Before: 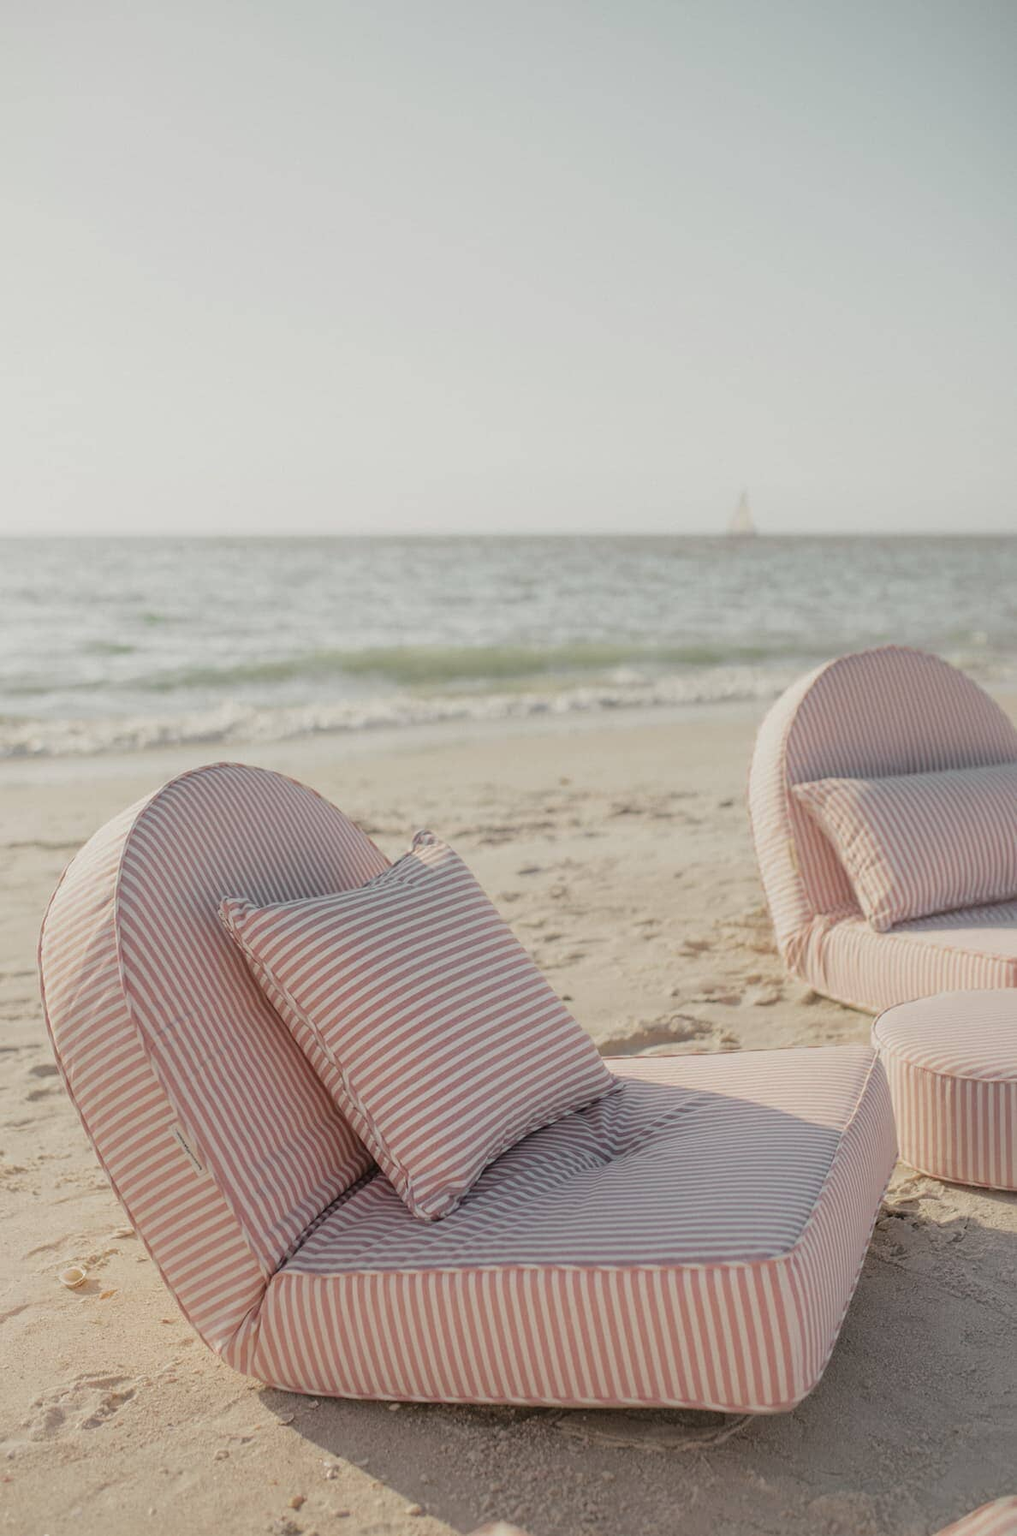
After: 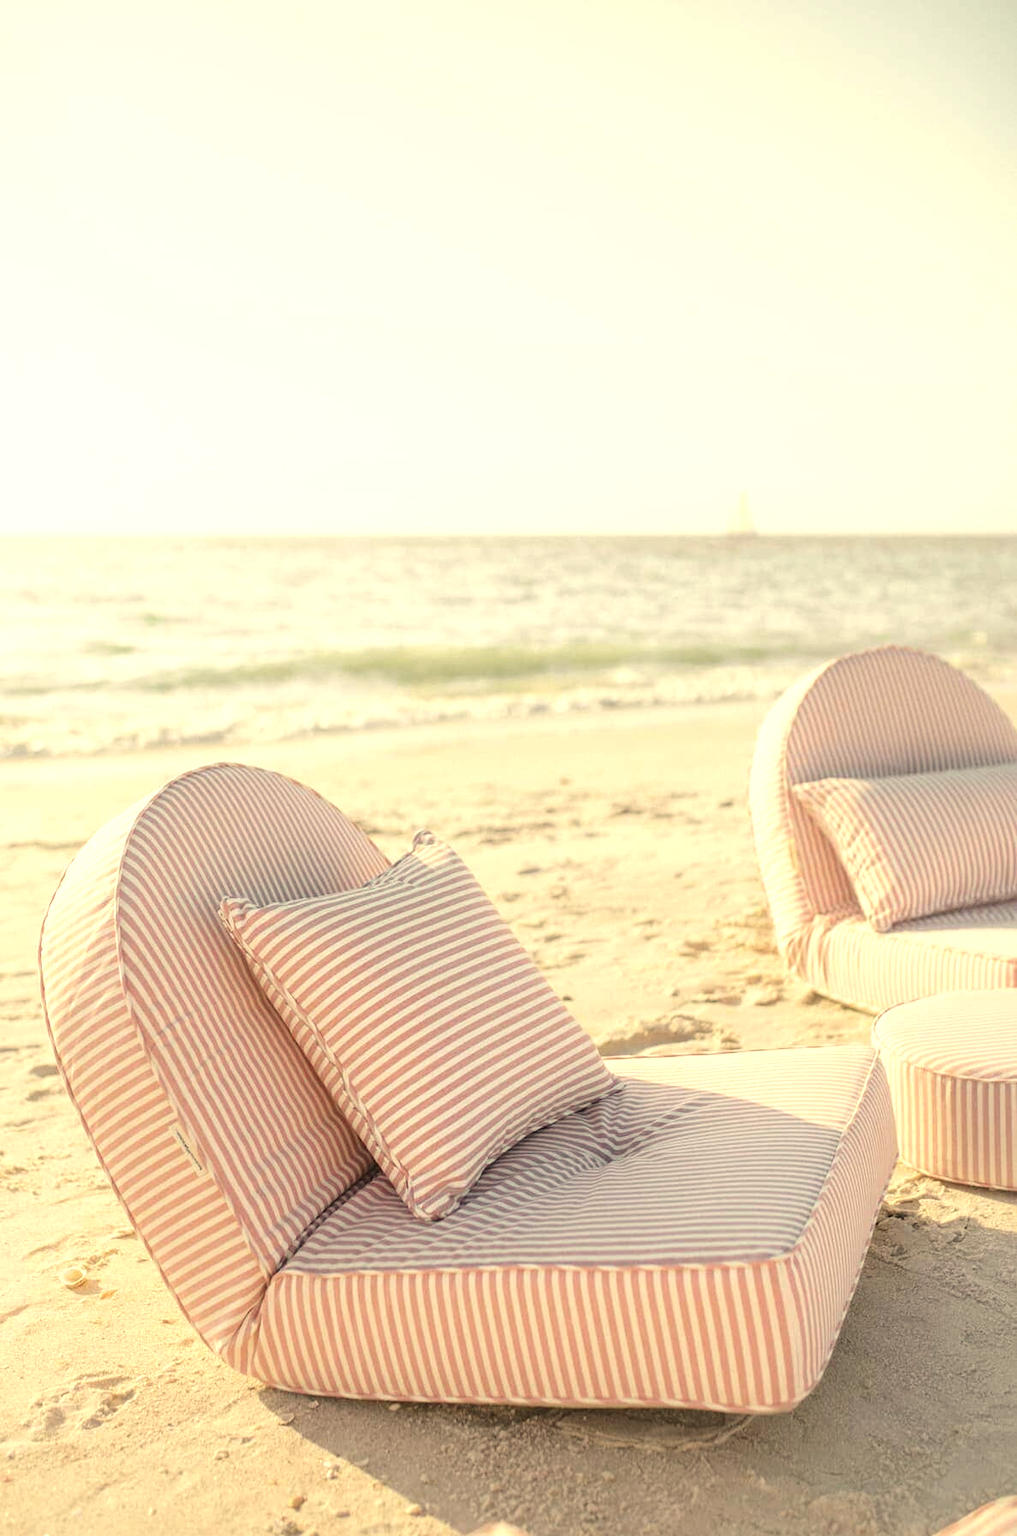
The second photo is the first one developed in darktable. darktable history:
color correction: highlights a* 1.39, highlights b* 17.83
exposure: black level correction 0, exposure 1 EV, compensate highlight preservation false
